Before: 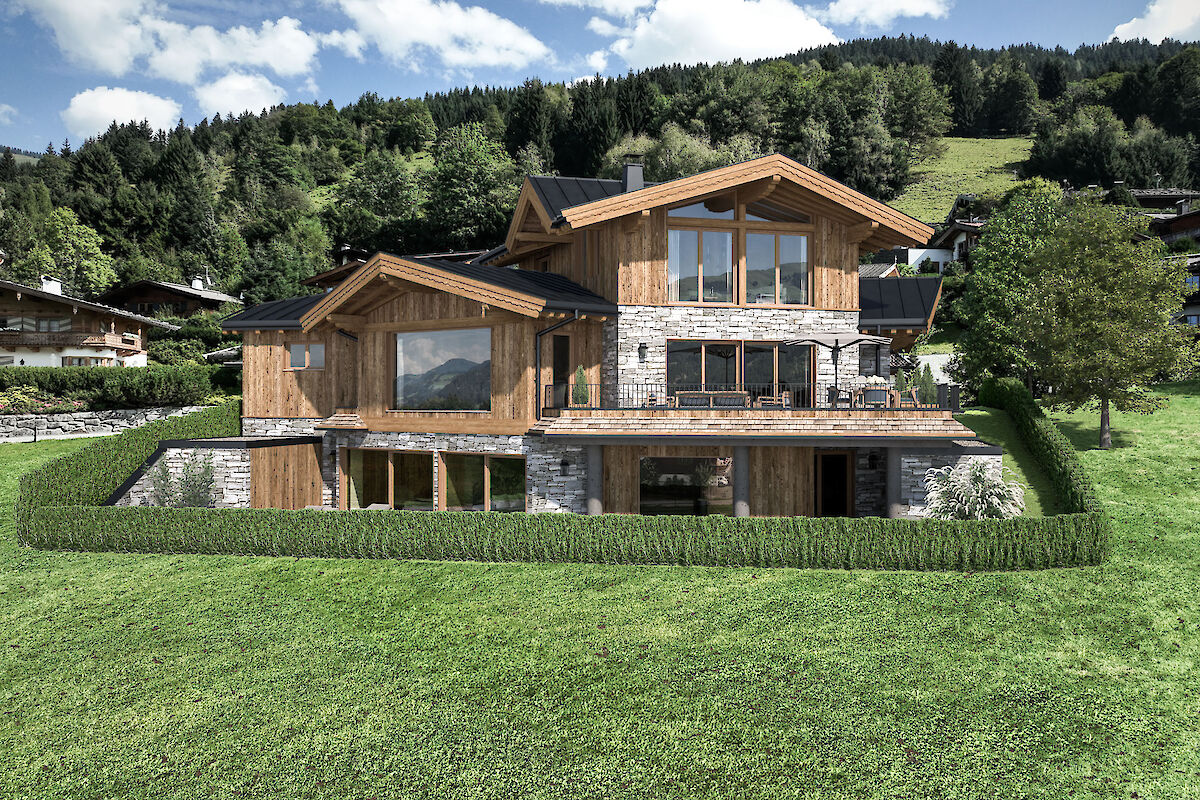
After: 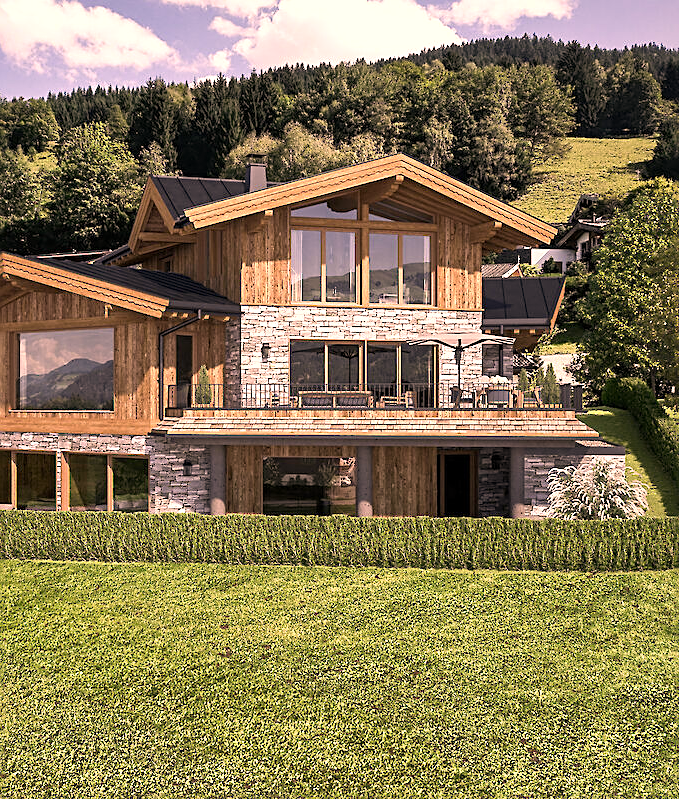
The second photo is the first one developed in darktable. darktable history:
white balance: red 1.004, blue 1.024
crop: left 31.458%, top 0%, right 11.876%
color correction: highlights a* 21.16, highlights b* 19.61
exposure: exposure 0.258 EV, compensate highlight preservation false
sharpen: on, module defaults
